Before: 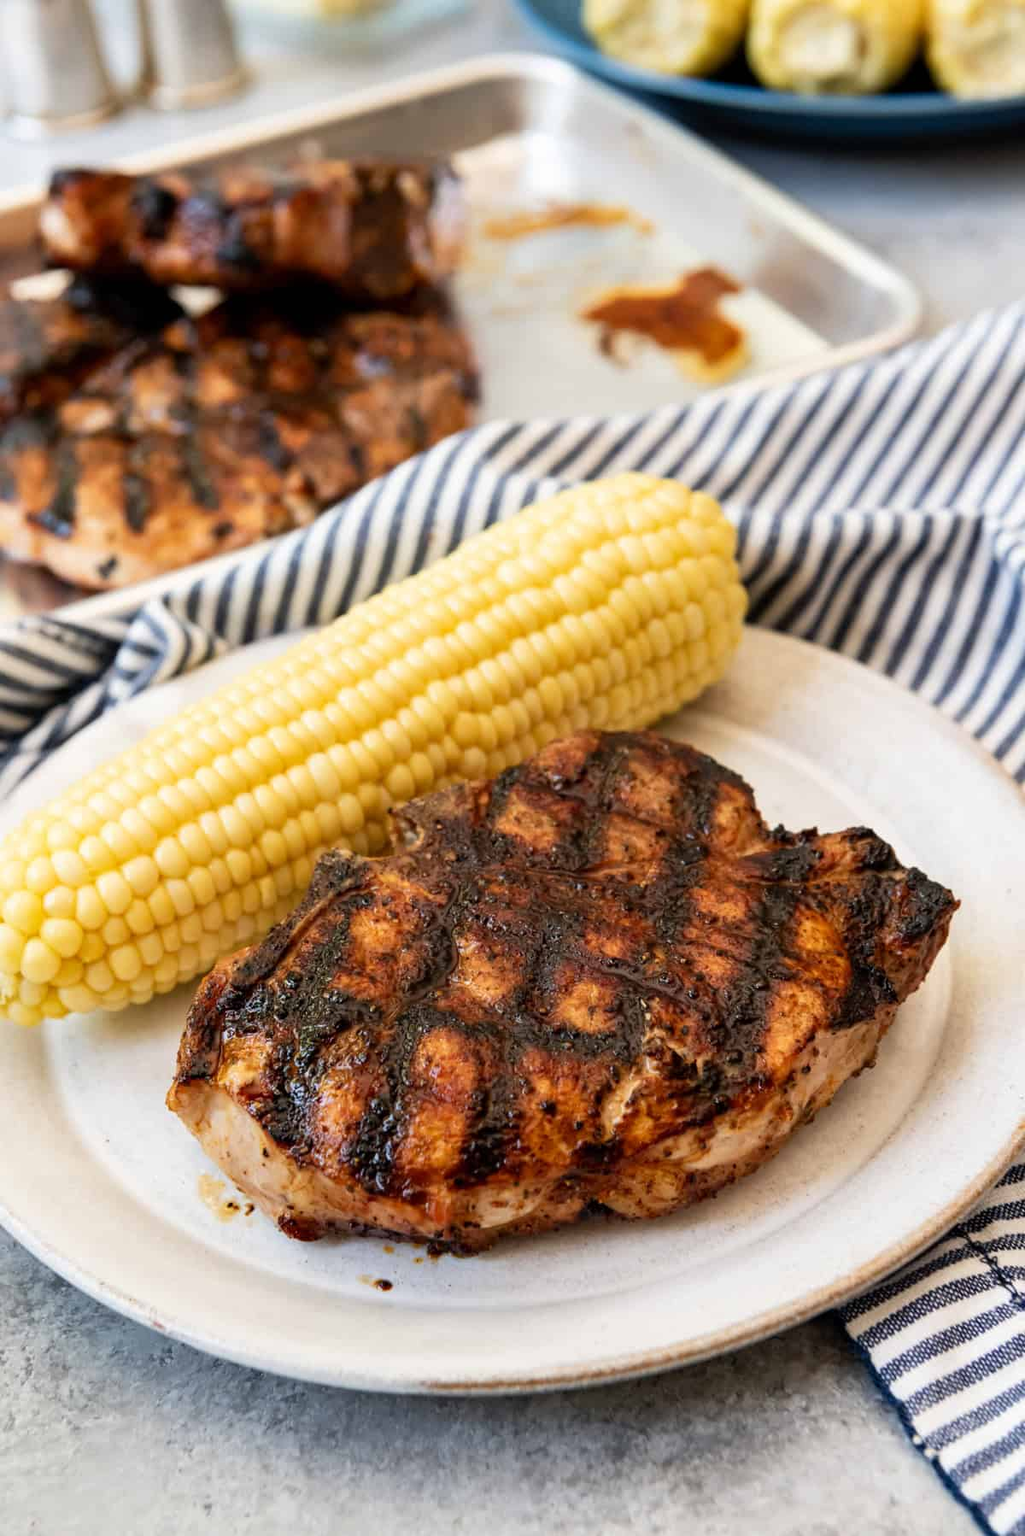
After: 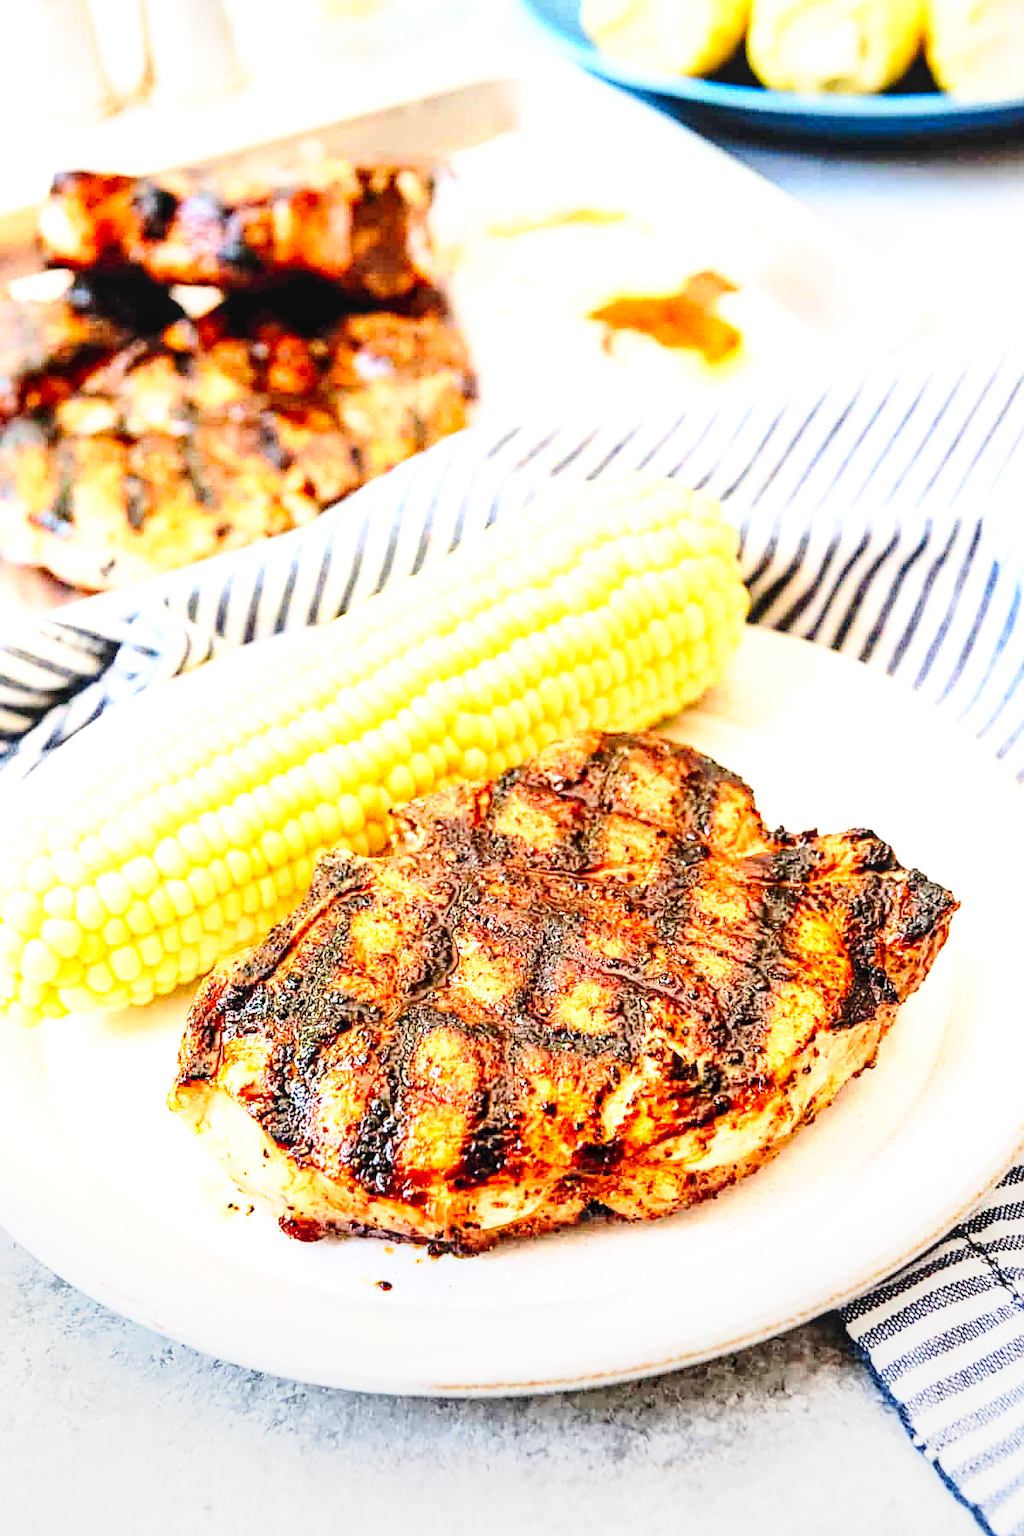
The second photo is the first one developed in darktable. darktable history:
vignetting: fall-off start 88.13%, fall-off radius 25.88%, brightness -0.177, saturation -0.302, center (-0.065, -0.305)
base curve: curves: ch0 [(0, 0) (0.028, 0.03) (0.121, 0.232) (0.46, 0.748) (0.859, 0.968) (1, 1)], preserve colors none
sharpen: on, module defaults
local contrast: on, module defaults
exposure: black level correction 0.001, exposure 1.3 EV, compensate highlight preservation false
contrast brightness saturation: contrast 0.203, brightness 0.162, saturation 0.219
